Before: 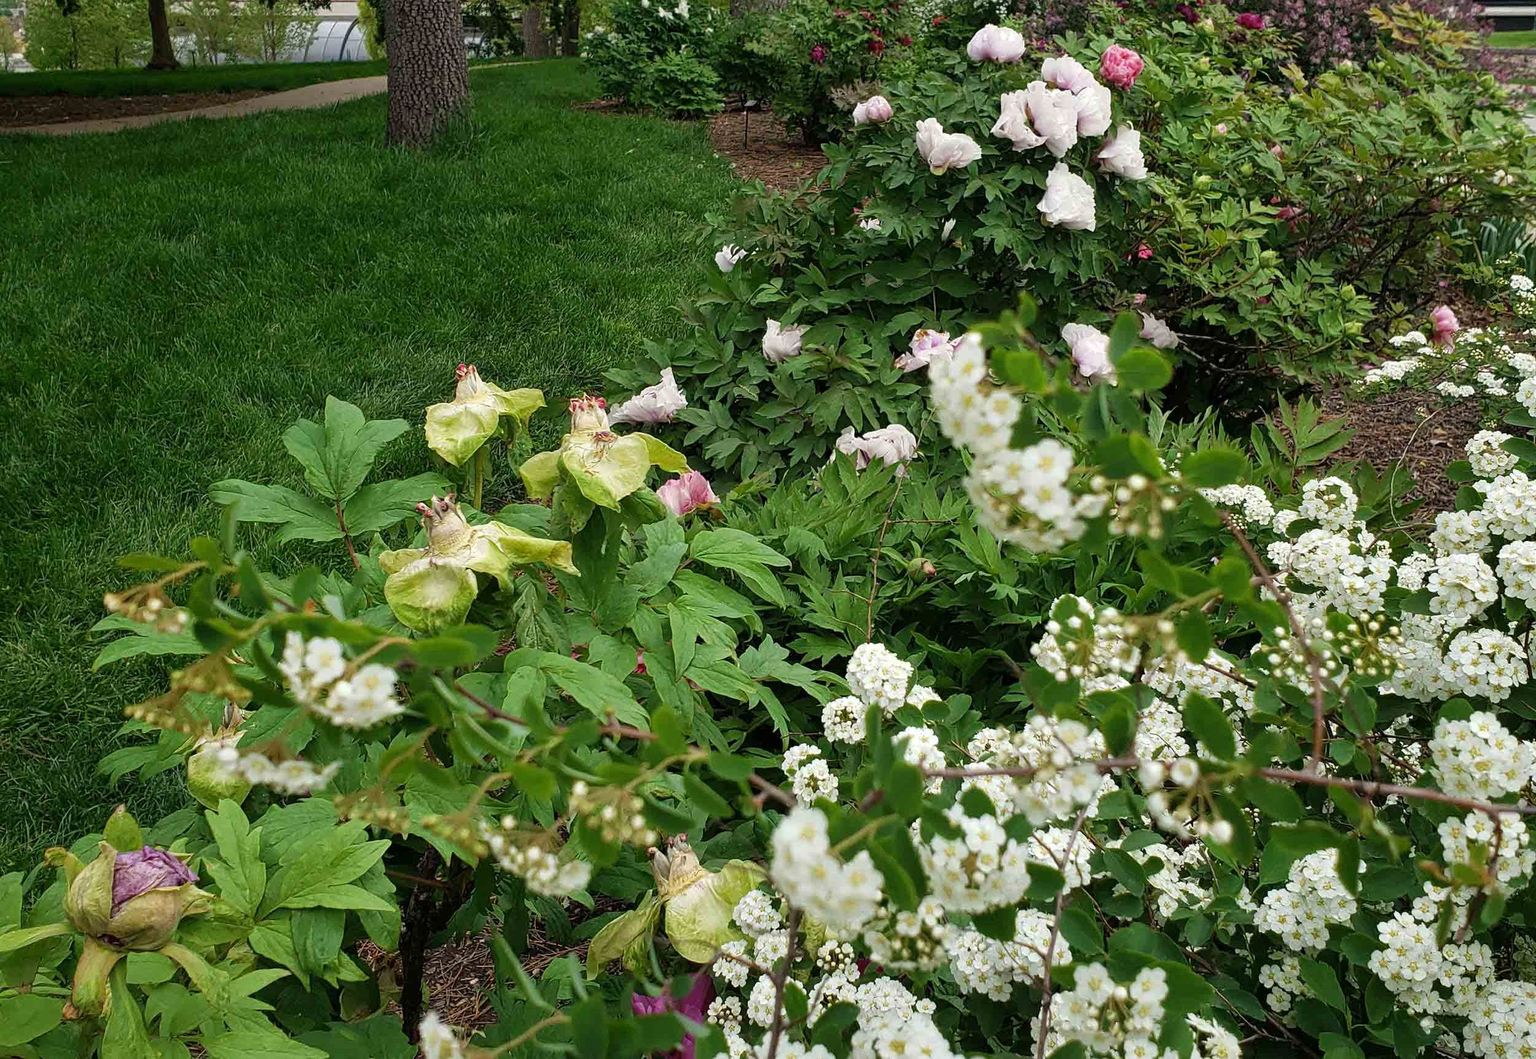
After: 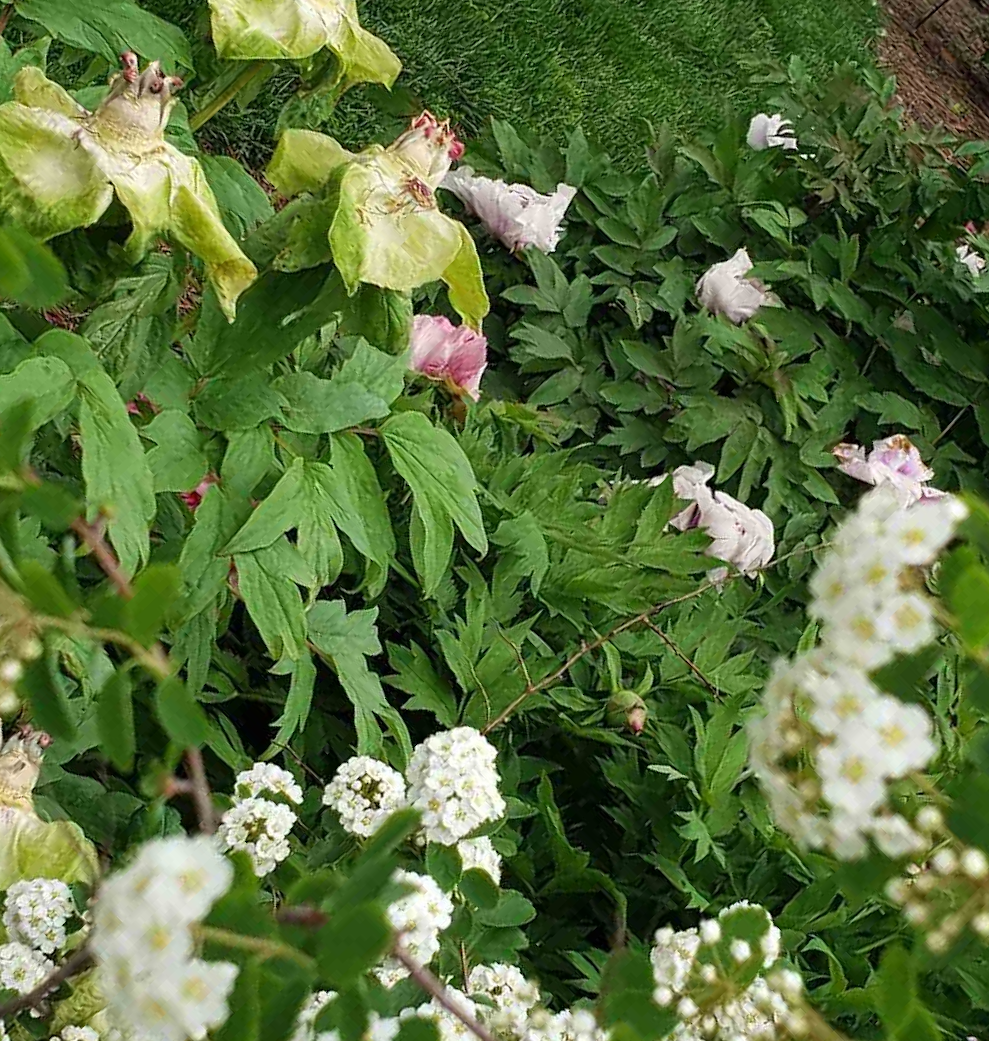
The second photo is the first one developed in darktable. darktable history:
crop and rotate: angle -45.54°, top 16.279%, right 0.78%, bottom 11.66%
